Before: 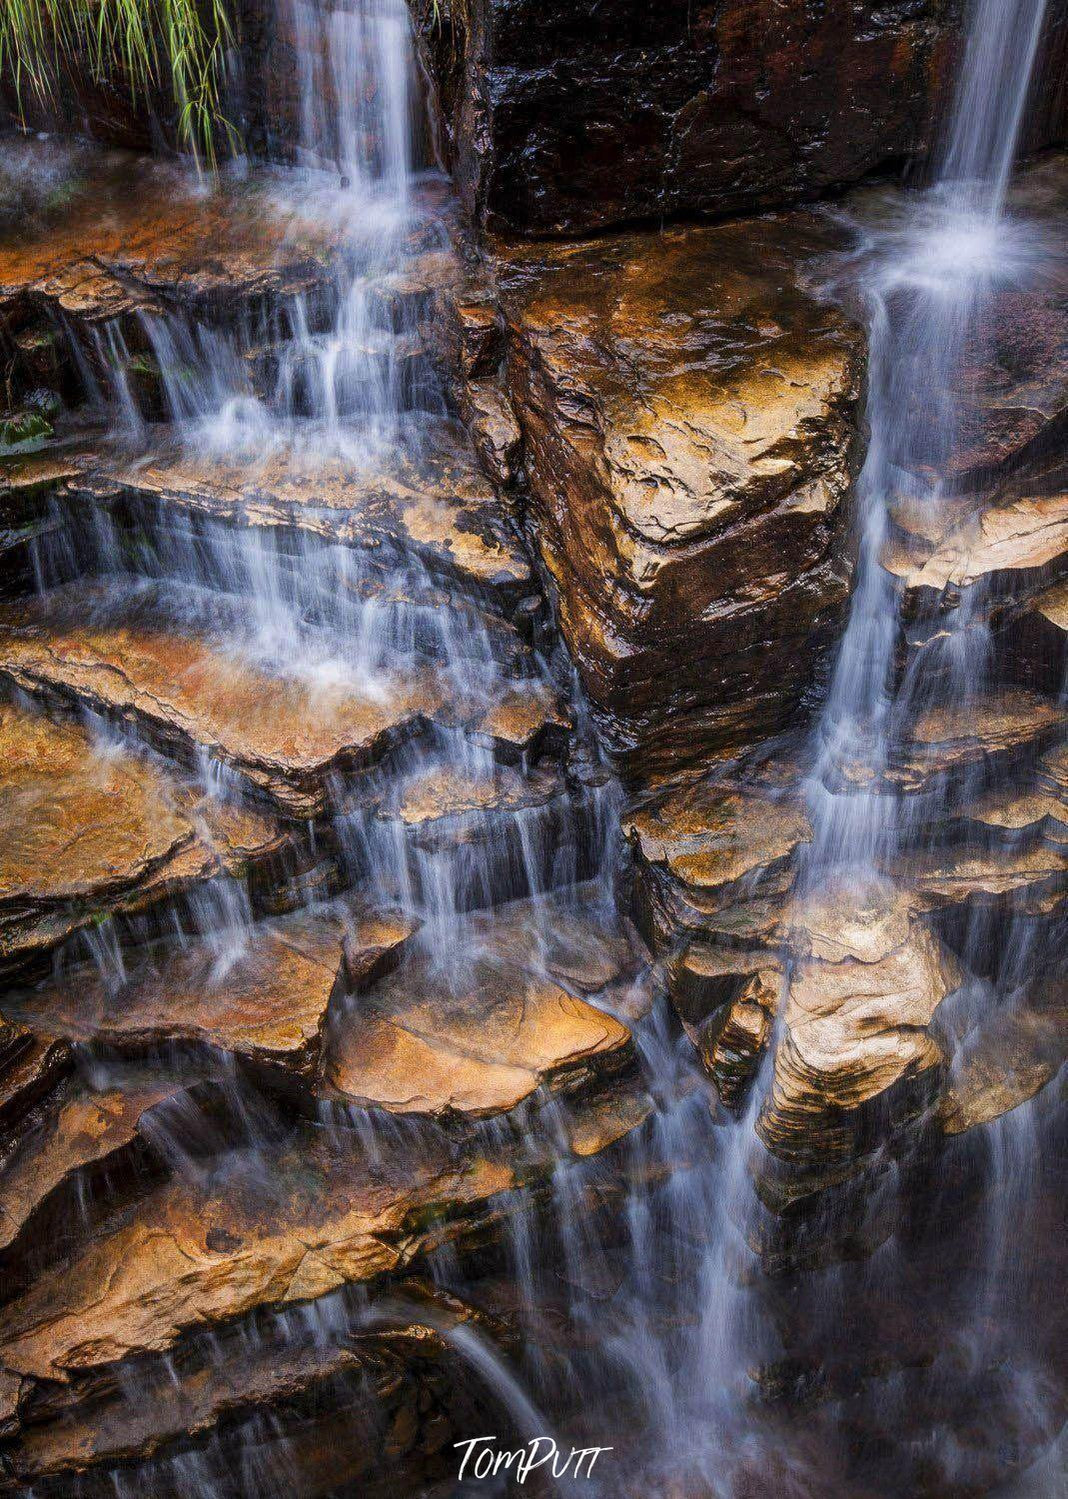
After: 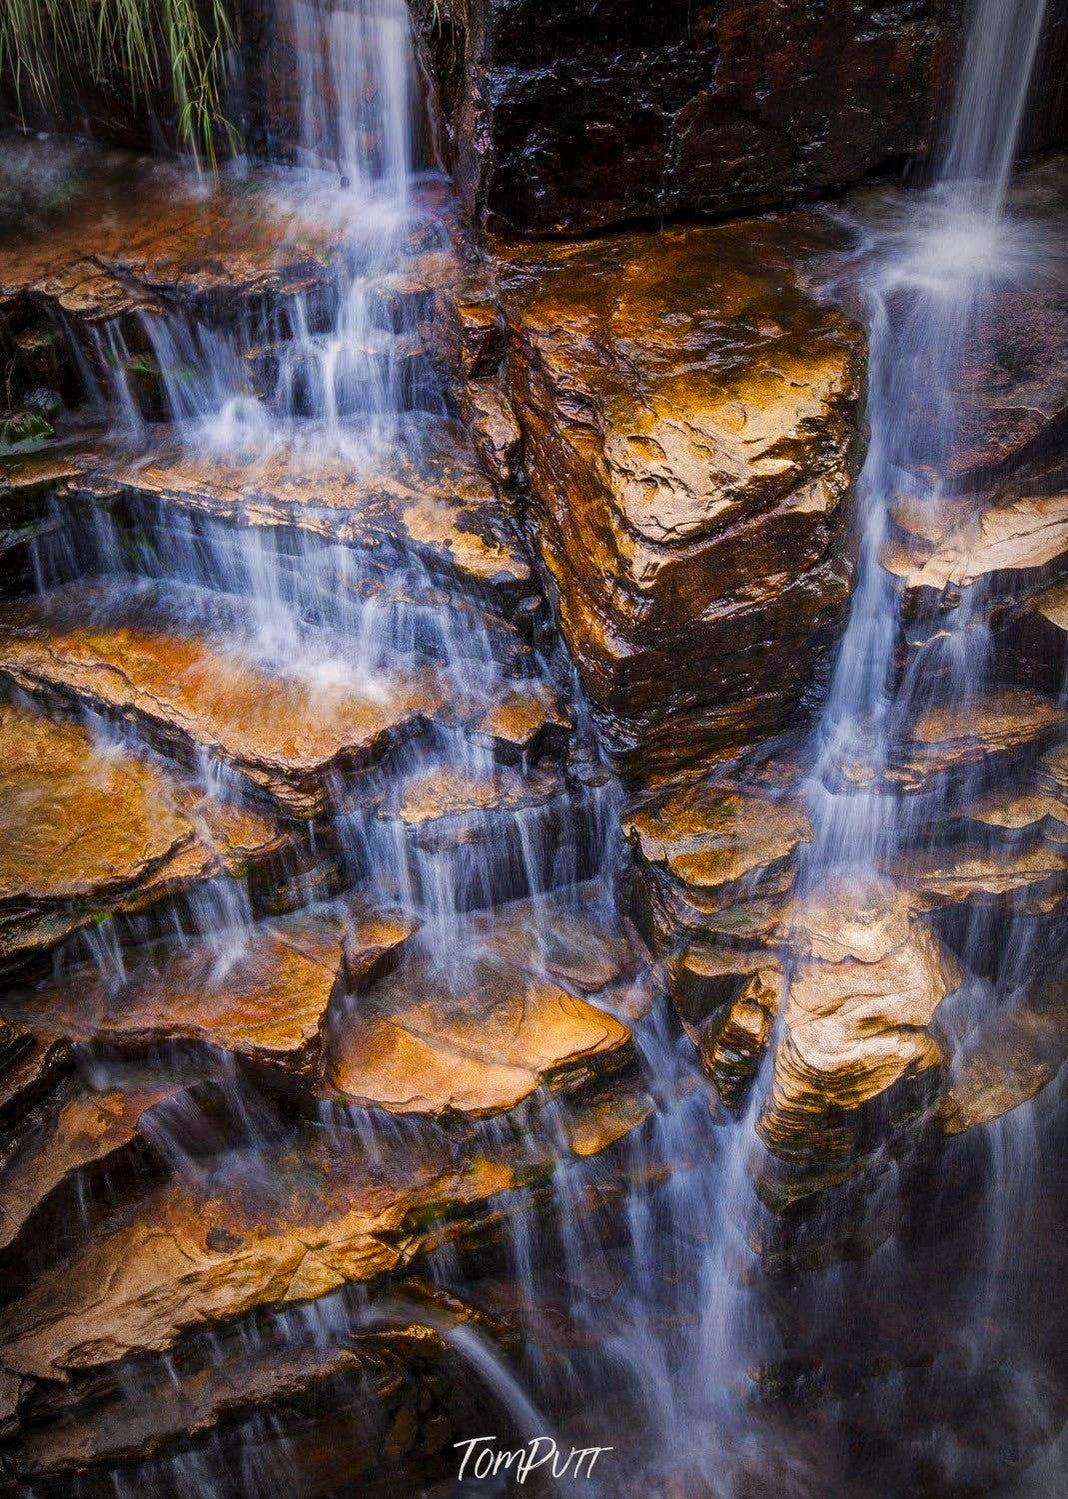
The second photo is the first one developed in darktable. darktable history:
vignetting: automatic ratio true, unbound false
color balance rgb: highlights gain › chroma 1.031%, highlights gain › hue 60.19°, perceptual saturation grading › global saturation 27.429%, perceptual saturation grading › highlights -27.905%, perceptual saturation grading › mid-tones 15.583%, perceptual saturation grading › shadows 33.027%, perceptual brilliance grading › global brilliance 2.519%, perceptual brilliance grading › highlights -3.312%, perceptual brilliance grading › shadows 2.572%, global vibrance 15.196%
